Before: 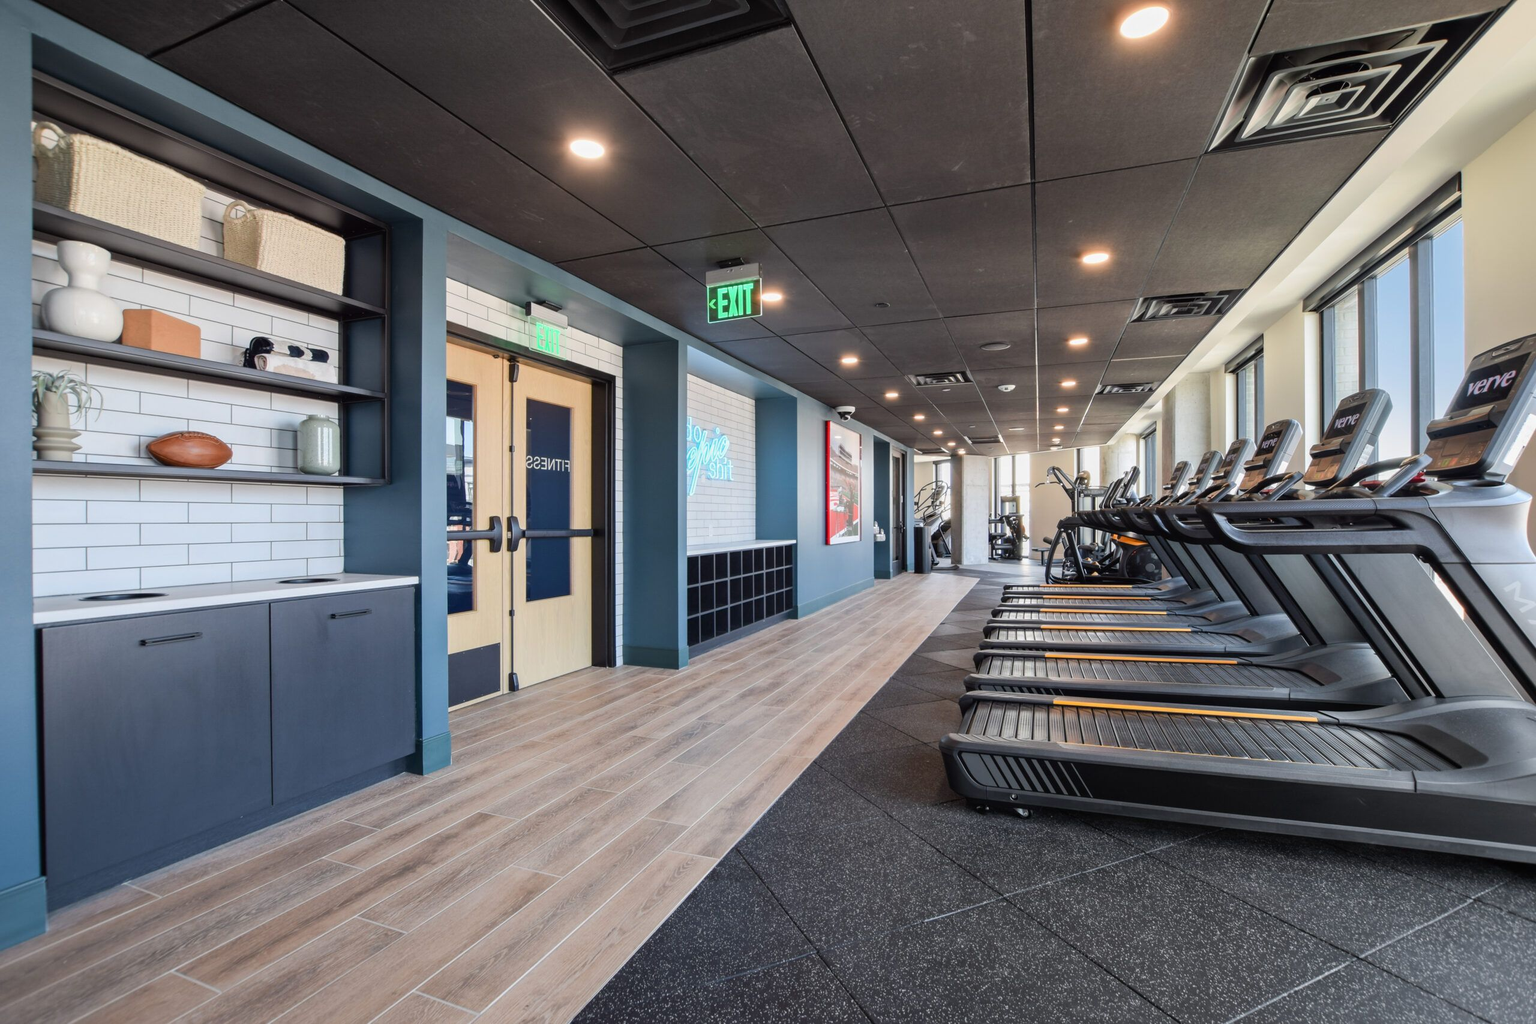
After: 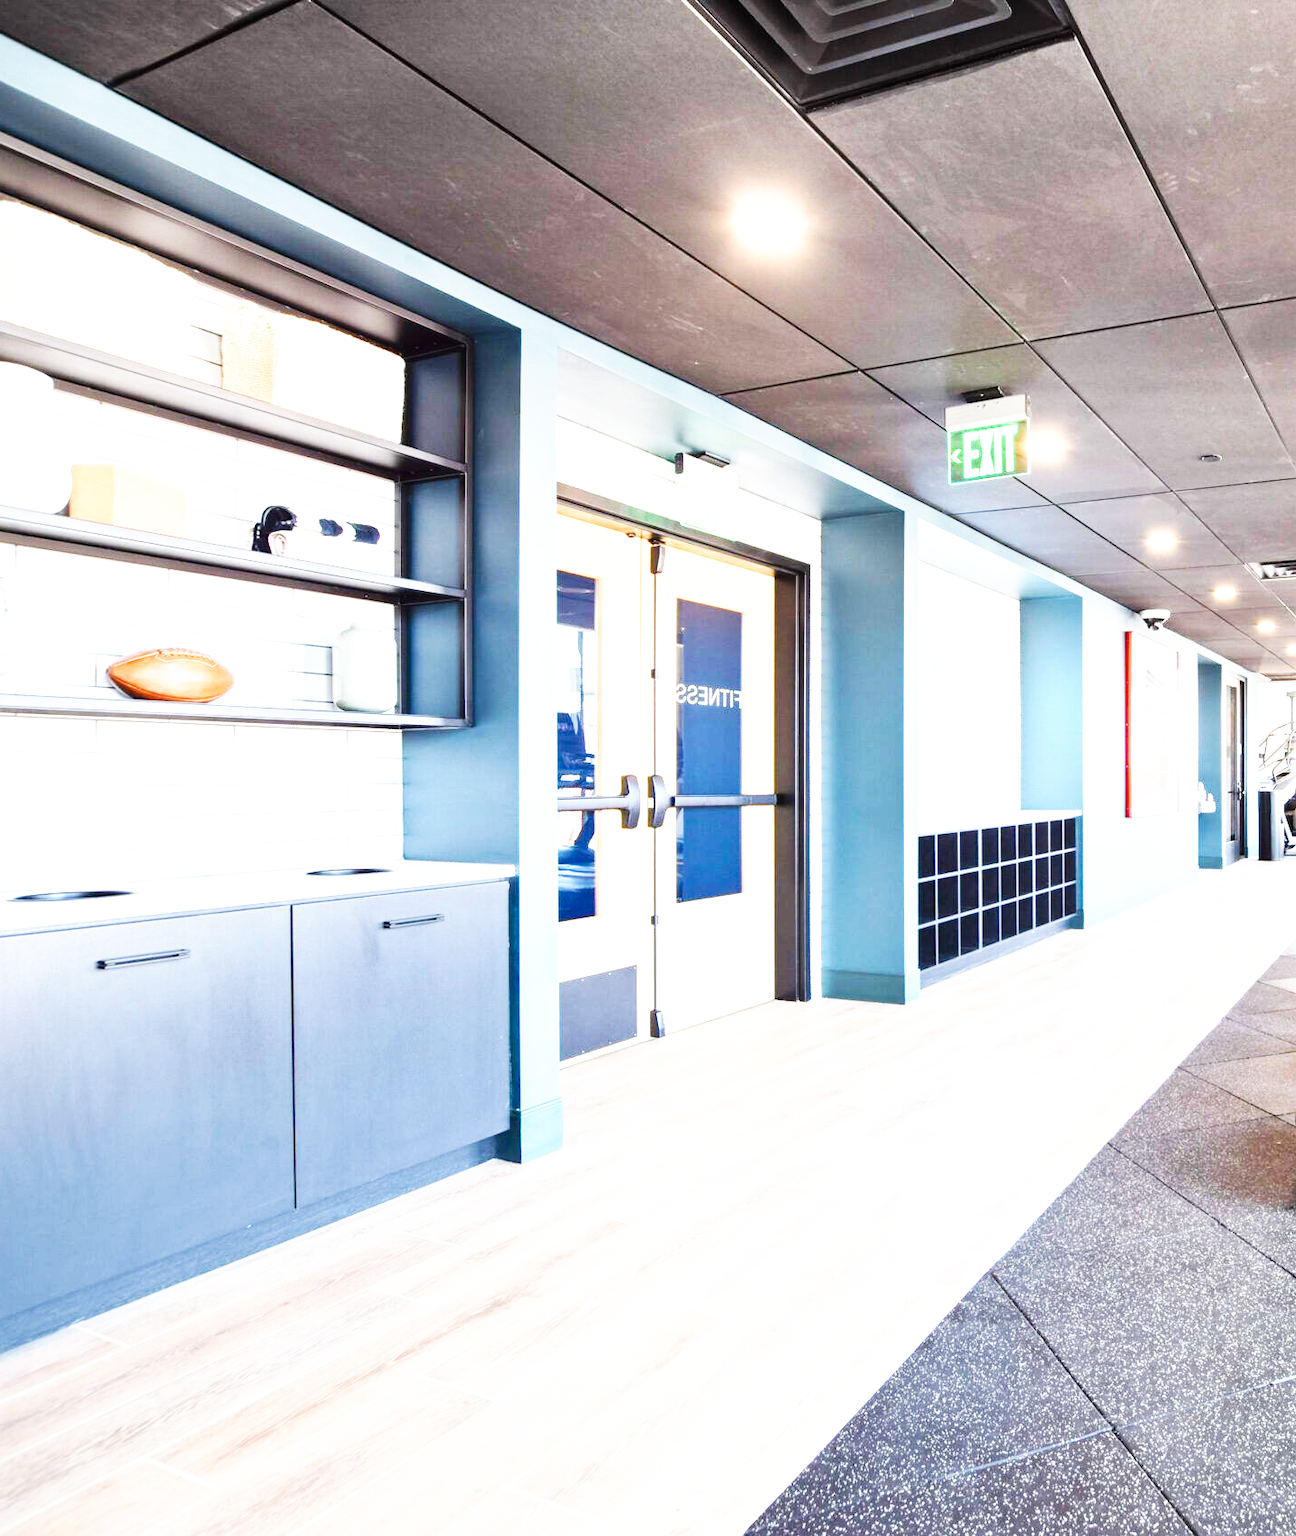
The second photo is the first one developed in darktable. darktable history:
exposure: black level correction 0, exposure 1.501 EV, compensate highlight preservation false
base curve: curves: ch0 [(0, 0) (0.007, 0.004) (0.027, 0.03) (0.046, 0.07) (0.207, 0.54) (0.442, 0.872) (0.673, 0.972) (1, 1)], preserve colors none
crop: left 4.952%, right 38.722%
